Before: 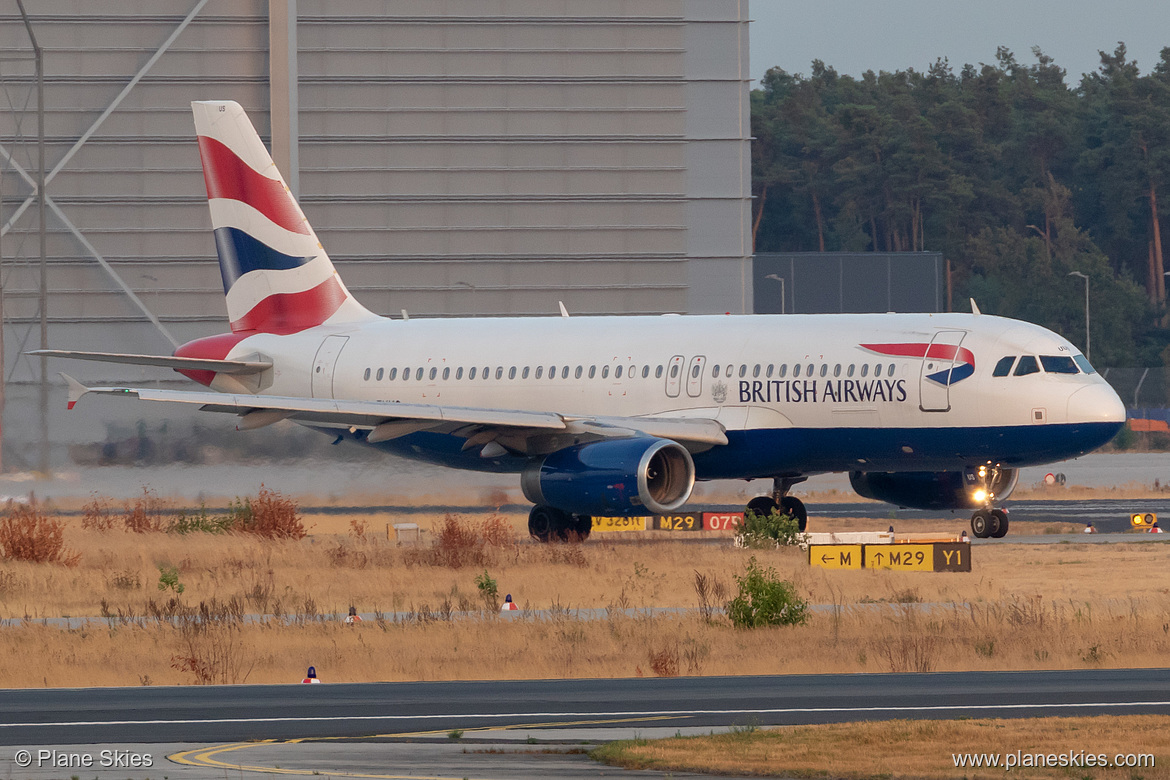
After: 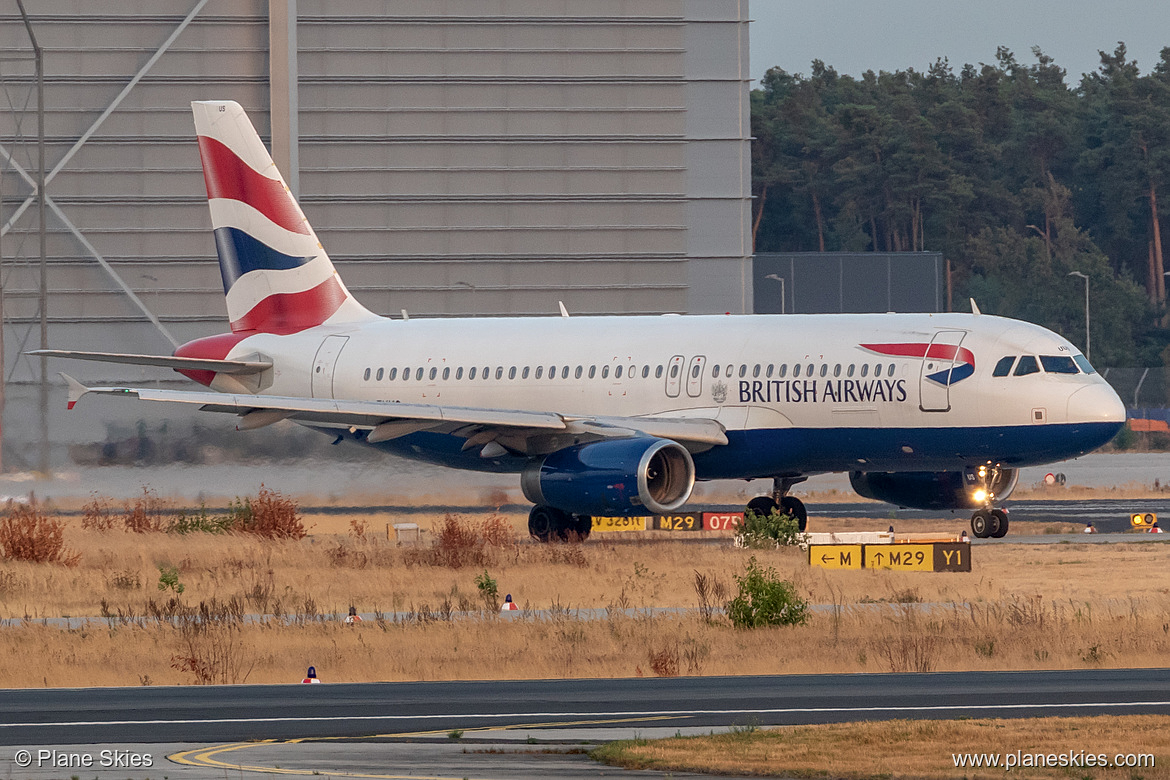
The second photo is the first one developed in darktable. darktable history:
sharpen: amount 0.206
local contrast: on, module defaults
